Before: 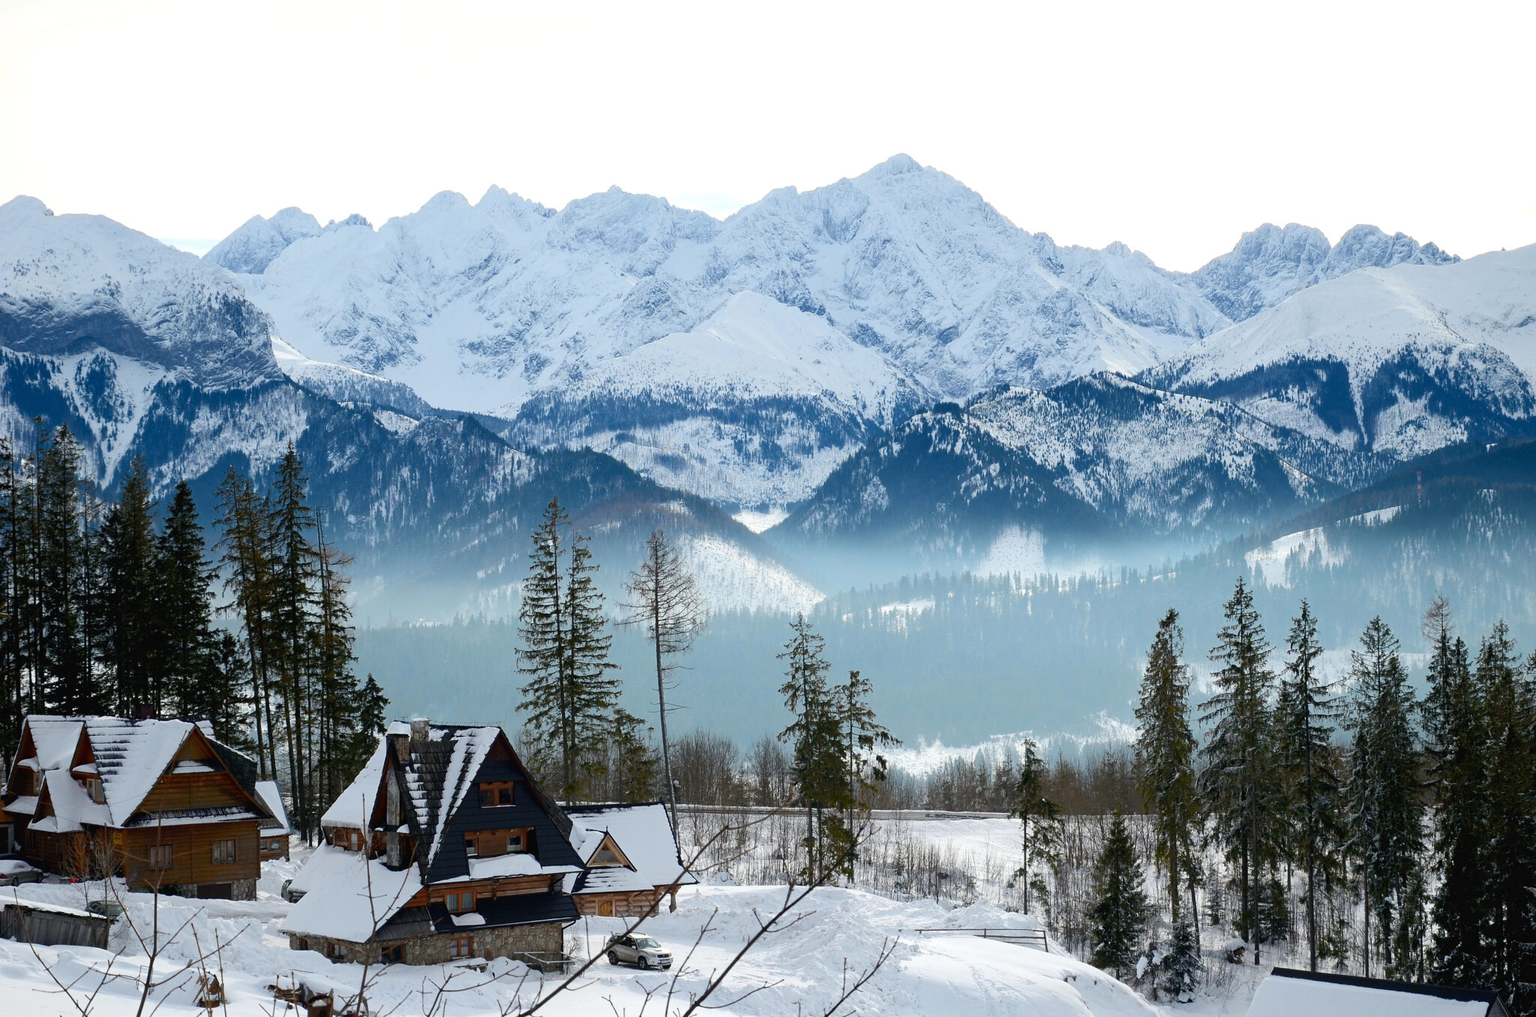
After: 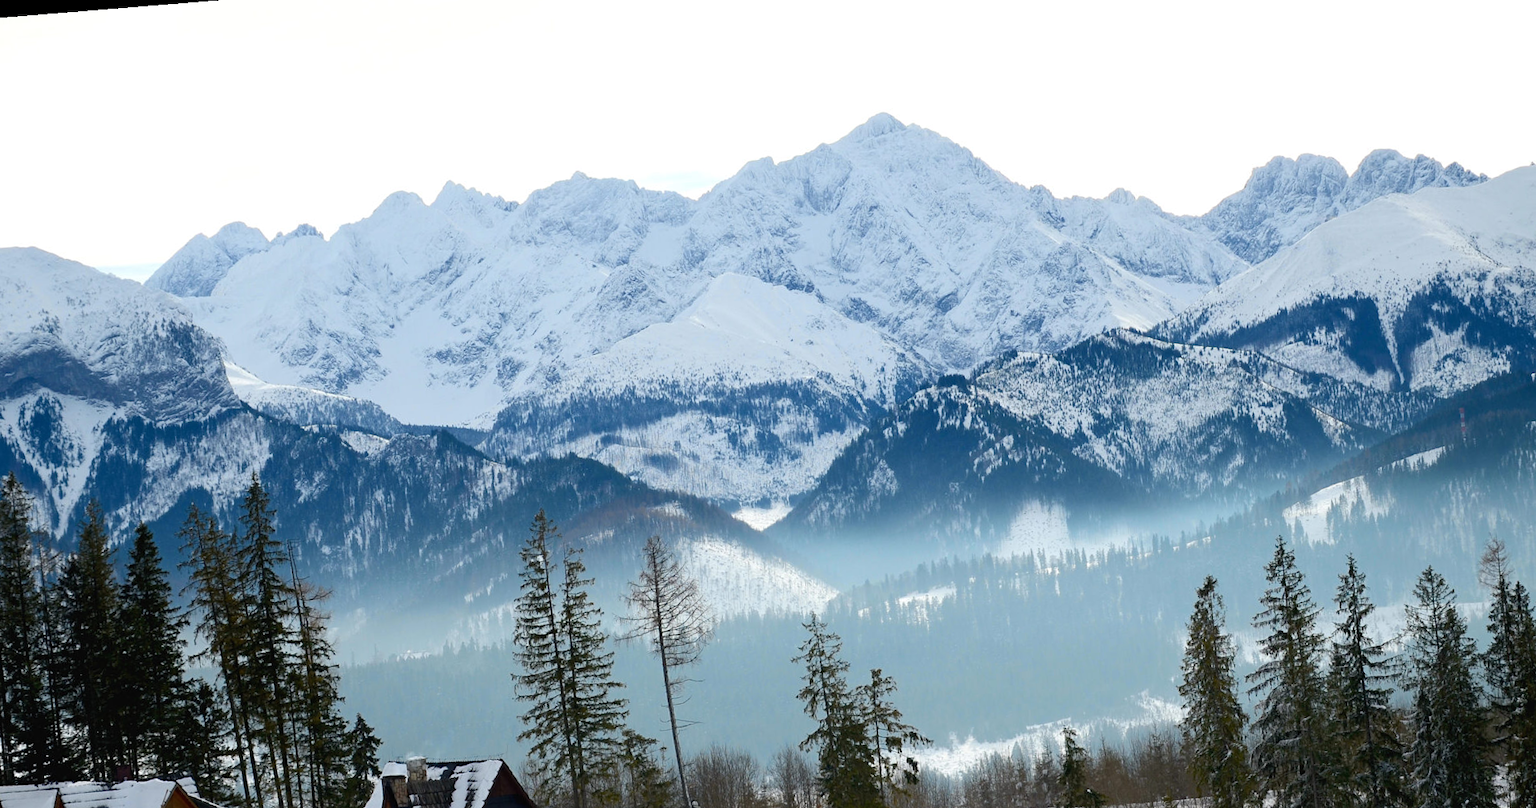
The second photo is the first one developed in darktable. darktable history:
crop: bottom 19.644%
rotate and perspective: rotation -4.57°, crop left 0.054, crop right 0.944, crop top 0.087, crop bottom 0.914
